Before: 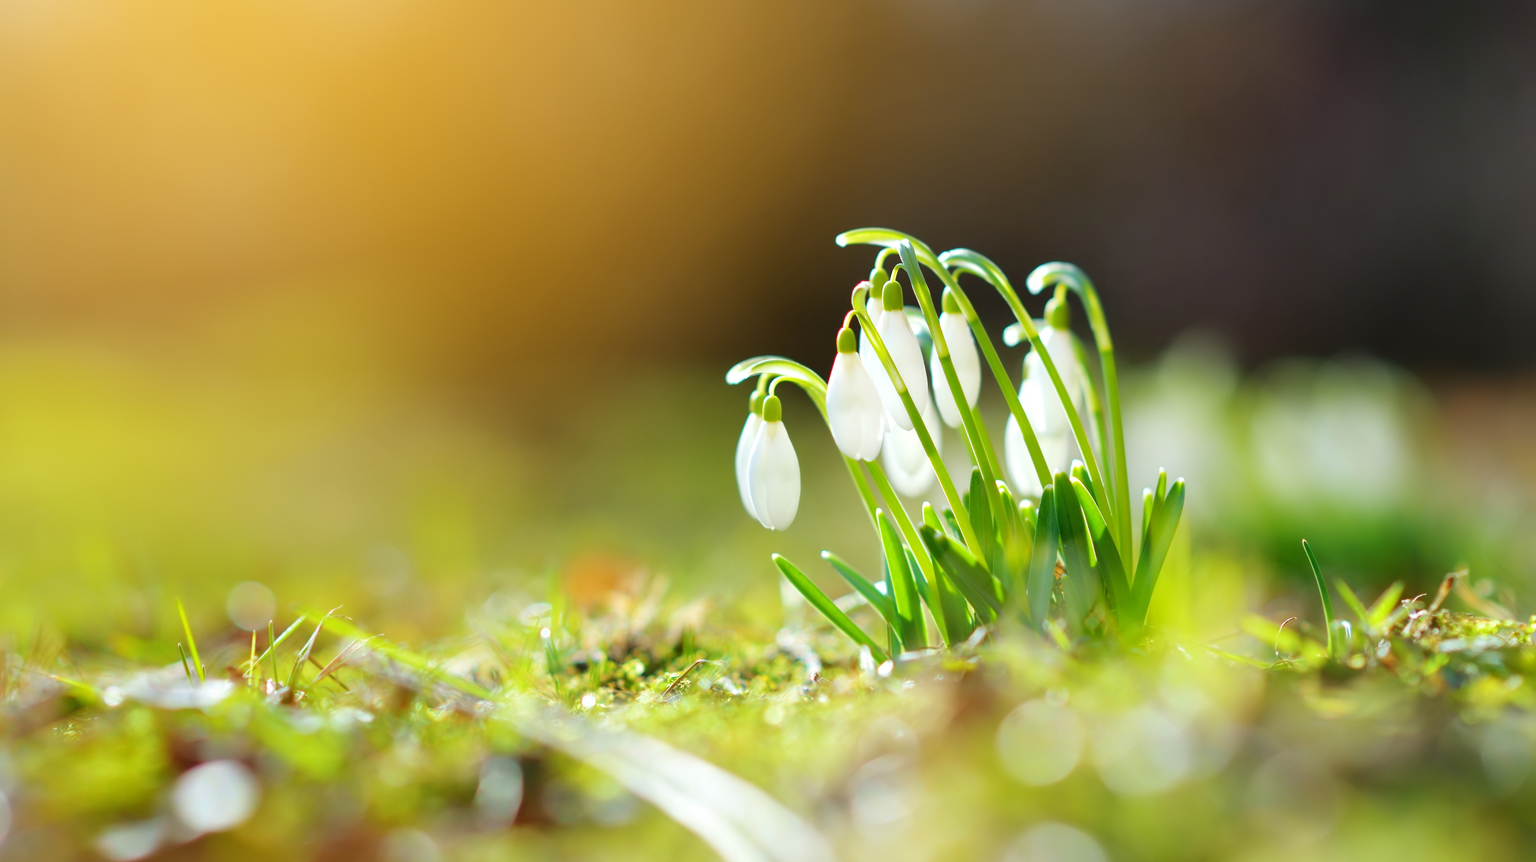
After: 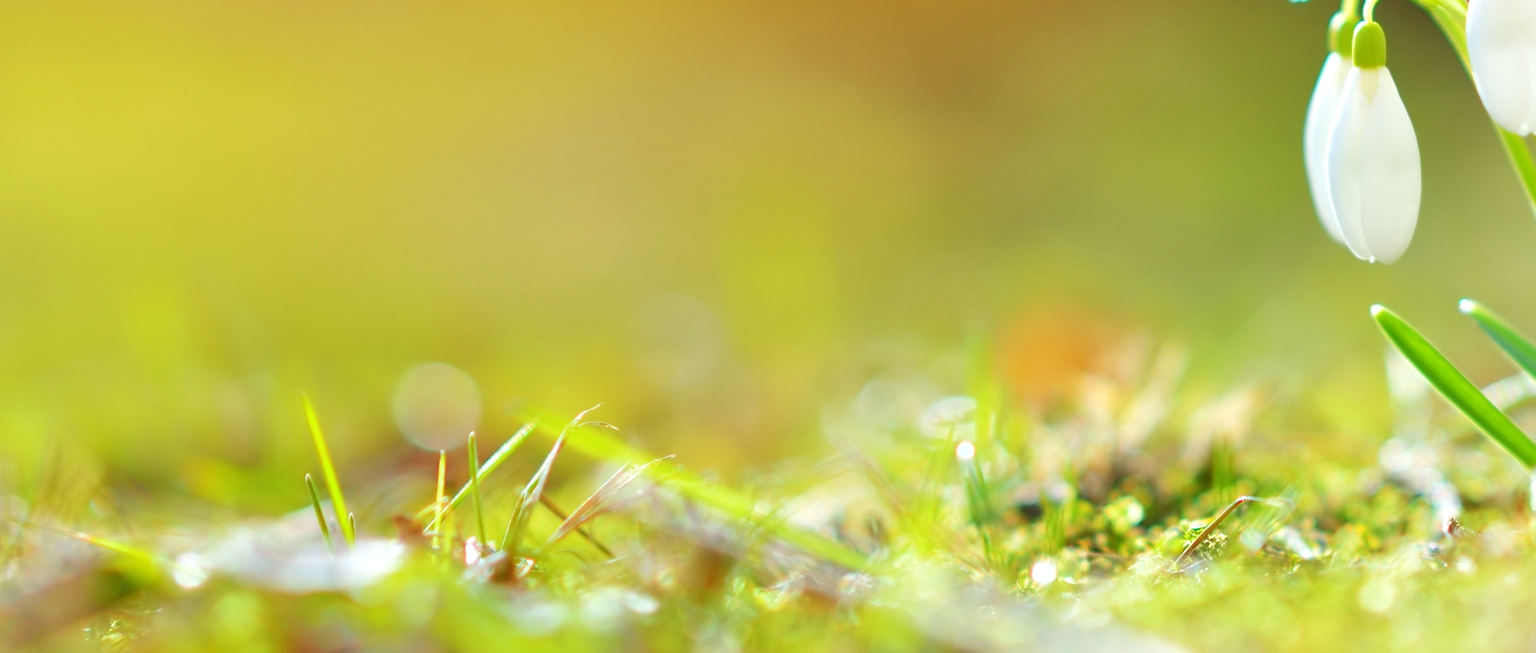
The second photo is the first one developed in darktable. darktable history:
crop: top 44.483%, right 43.593%, bottom 12.892%
tone equalizer: -7 EV 0.15 EV, -6 EV 0.6 EV, -5 EV 1.15 EV, -4 EV 1.33 EV, -3 EV 1.15 EV, -2 EV 0.6 EV, -1 EV 0.15 EV, mask exposure compensation -0.5 EV
rotate and perspective: rotation -0.45°, automatic cropping original format, crop left 0.008, crop right 0.992, crop top 0.012, crop bottom 0.988
